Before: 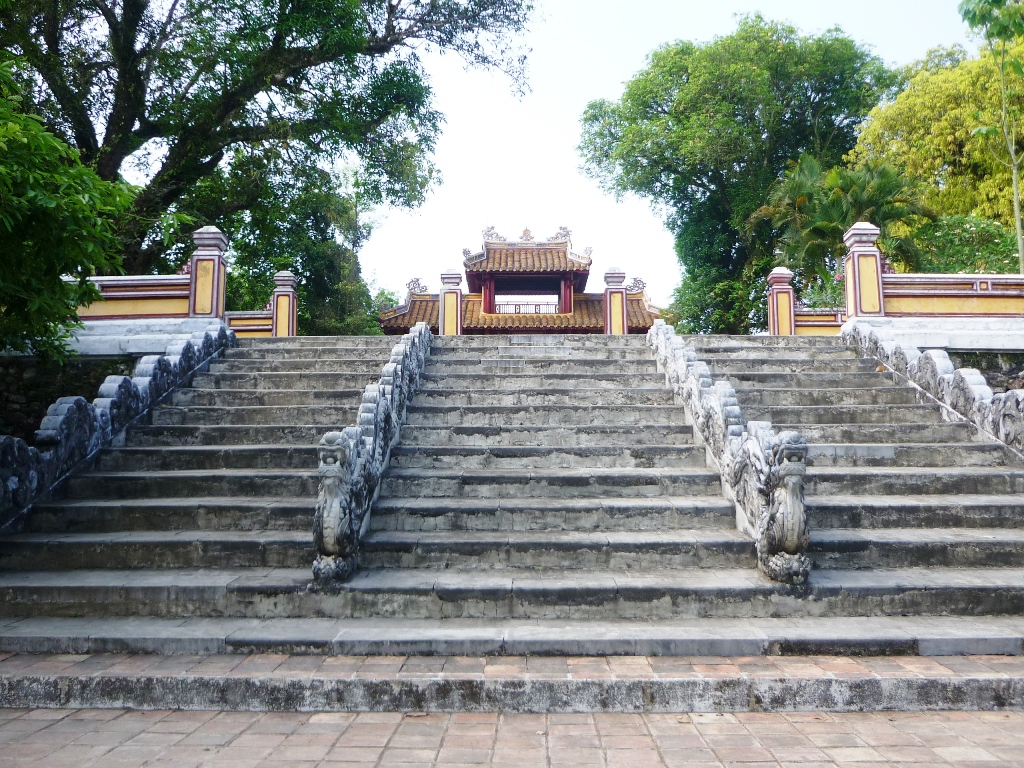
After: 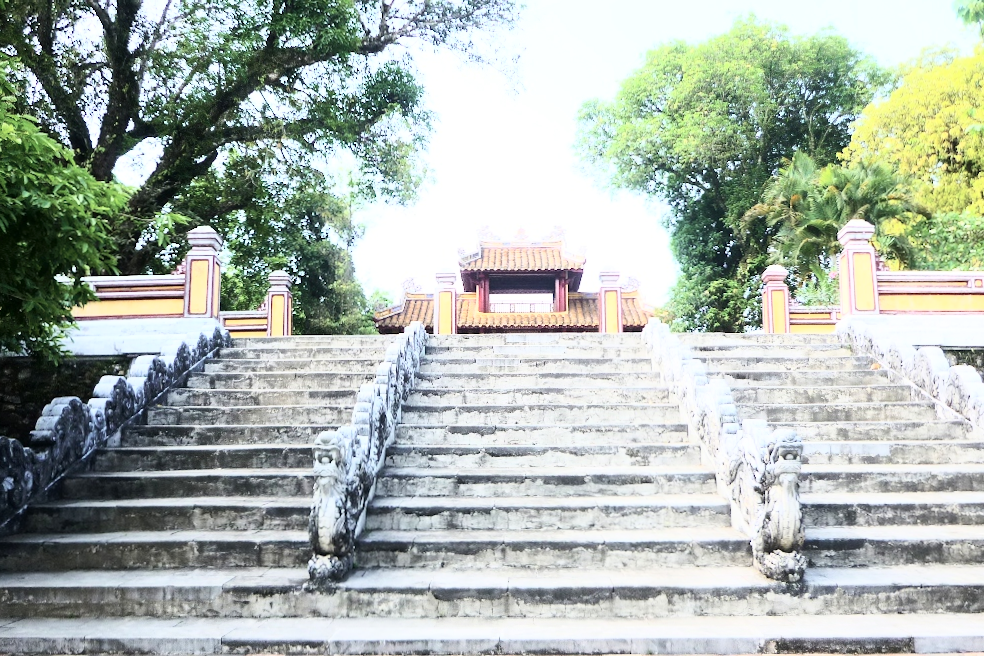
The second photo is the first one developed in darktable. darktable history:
crop and rotate: angle 0.2°, left 0.275%, right 3.127%, bottom 14.18%
tone curve: curves: ch0 [(0, 0) (0.003, 0.003) (0.011, 0.011) (0.025, 0.026) (0.044, 0.045) (0.069, 0.087) (0.1, 0.141) (0.136, 0.202) (0.177, 0.271) (0.224, 0.357) (0.277, 0.461) (0.335, 0.583) (0.399, 0.685) (0.468, 0.782) (0.543, 0.867) (0.623, 0.927) (0.709, 0.96) (0.801, 0.975) (0.898, 0.987) (1, 1)], color space Lab, independent channels, preserve colors none
